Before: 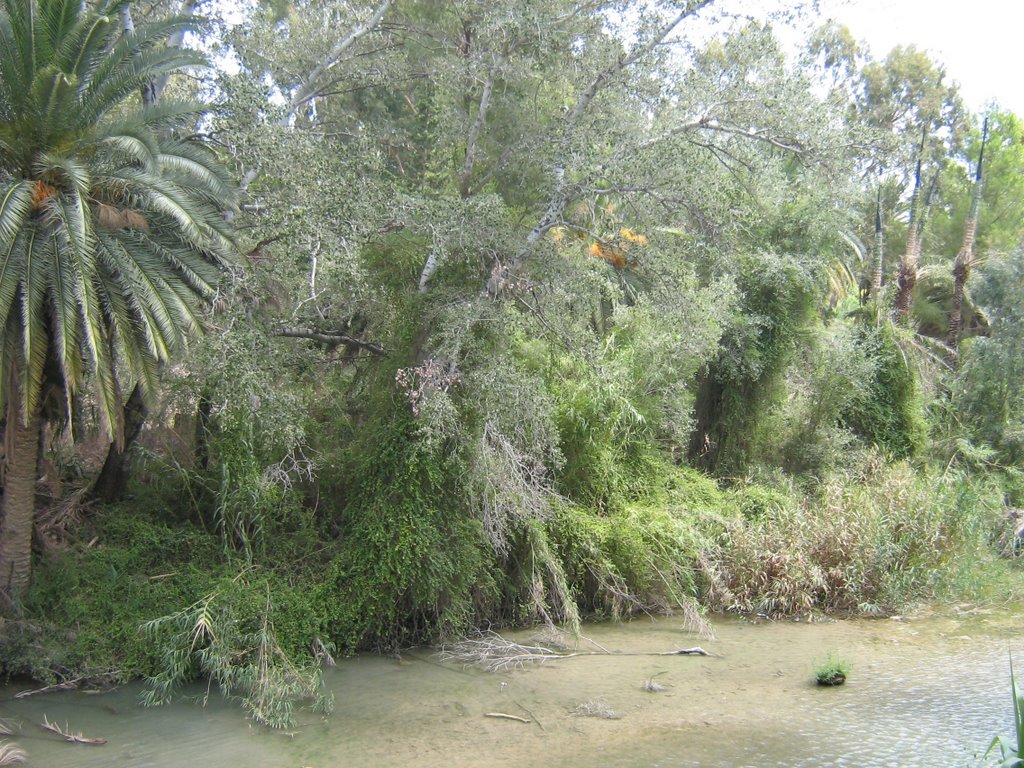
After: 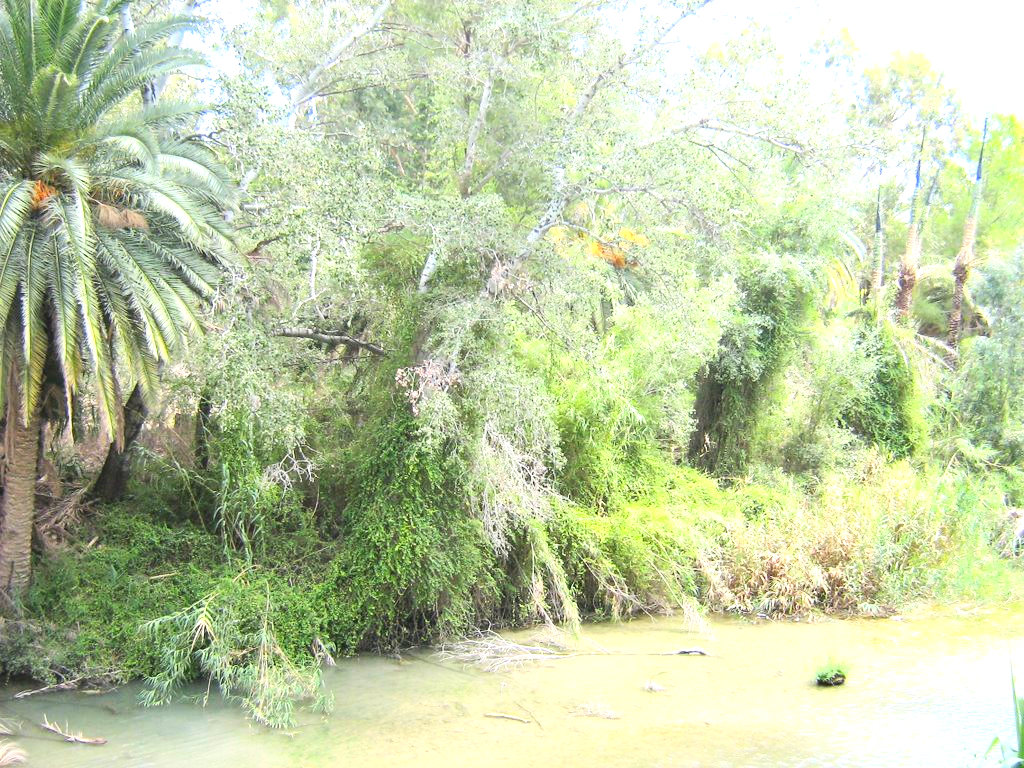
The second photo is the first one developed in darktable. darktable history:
contrast brightness saturation: contrast 0.227, brightness 0.11, saturation 0.293
exposure: black level correction 0, exposure 1.096 EV, compensate highlight preservation false
